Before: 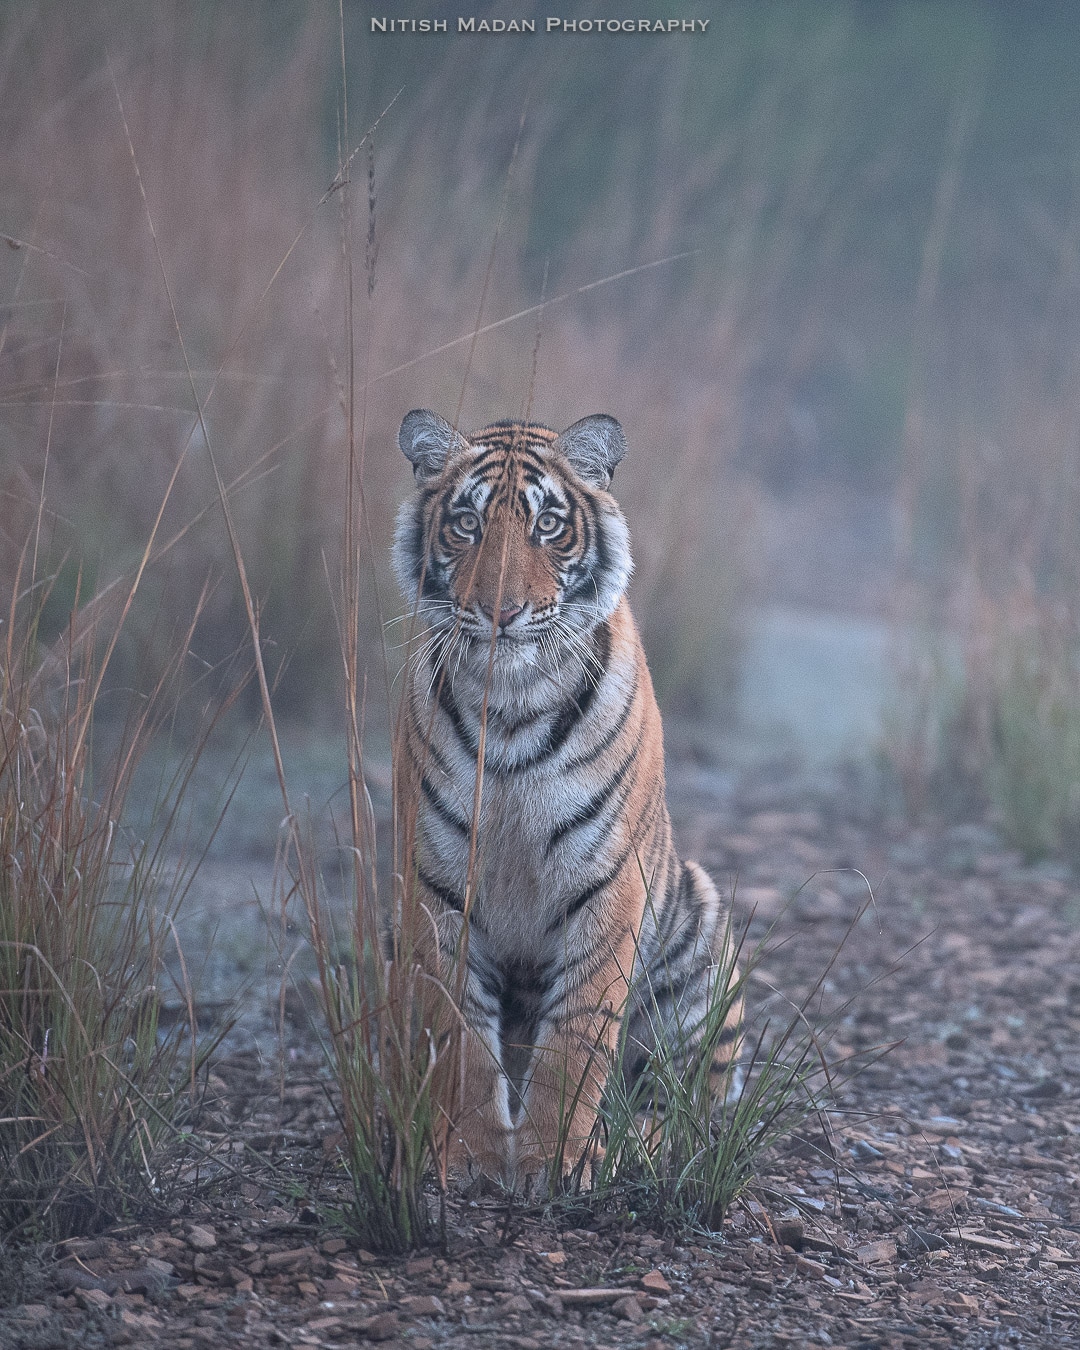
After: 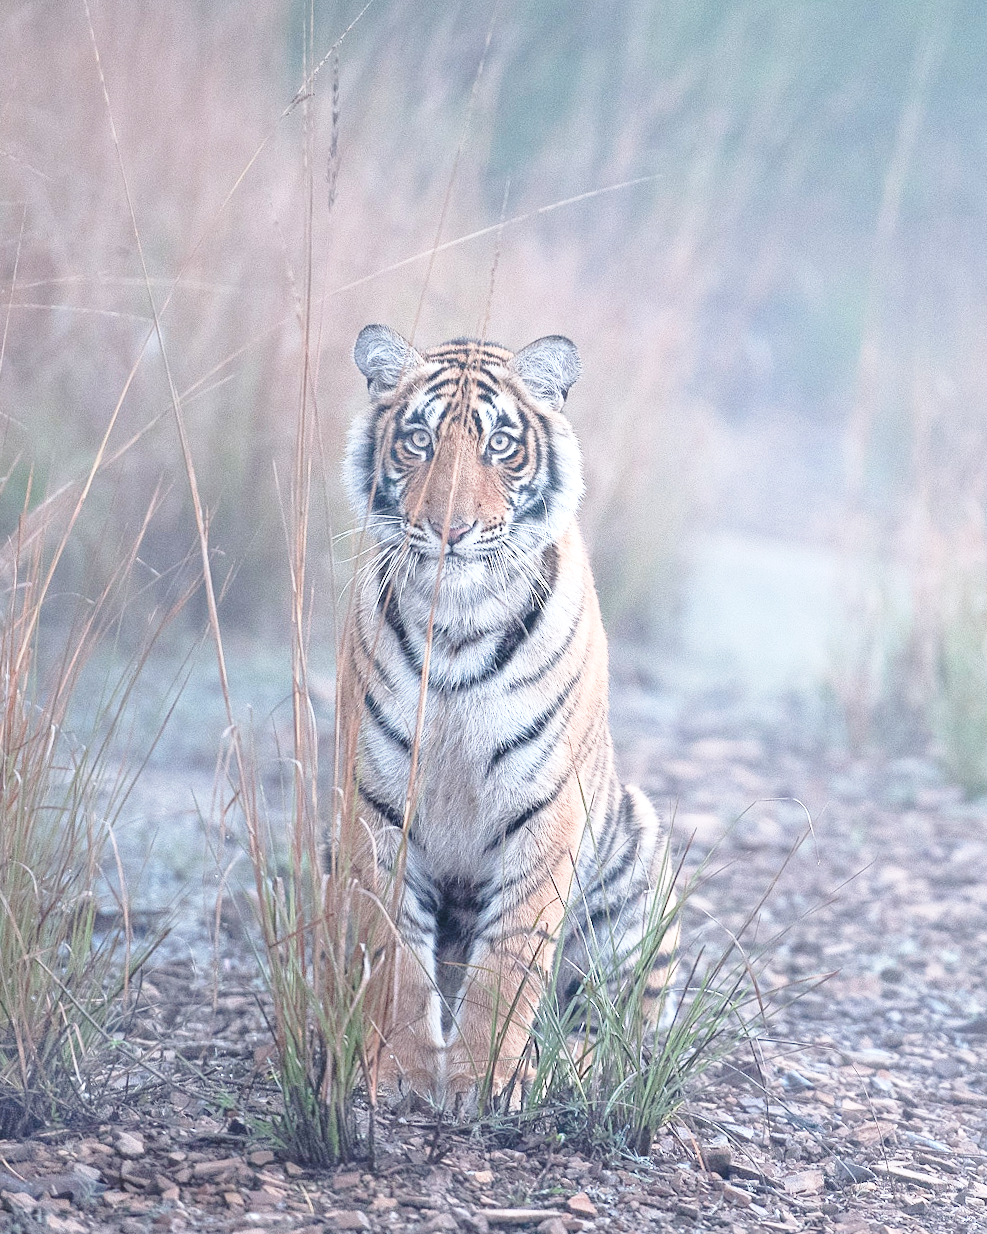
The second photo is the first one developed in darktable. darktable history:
crop and rotate: angle -1.96°, left 3.097%, top 4.154%, right 1.586%, bottom 0.529%
exposure: black level correction 0, exposure 0.7 EV, compensate exposure bias true, compensate highlight preservation false
base curve: curves: ch0 [(0, 0) (0.028, 0.03) (0.121, 0.232) (0.46, 0.748) (0.859, 0.968) (1, 1)], preserve colors none
